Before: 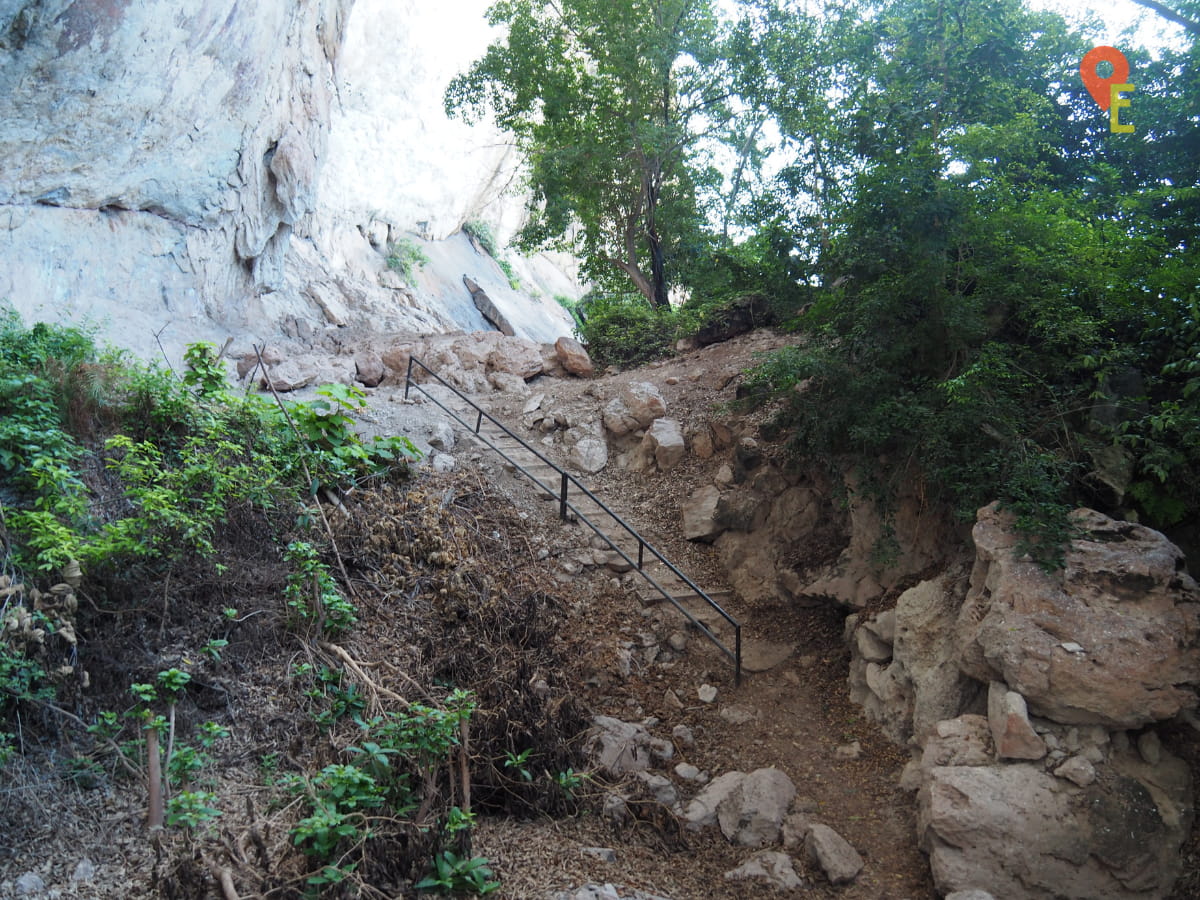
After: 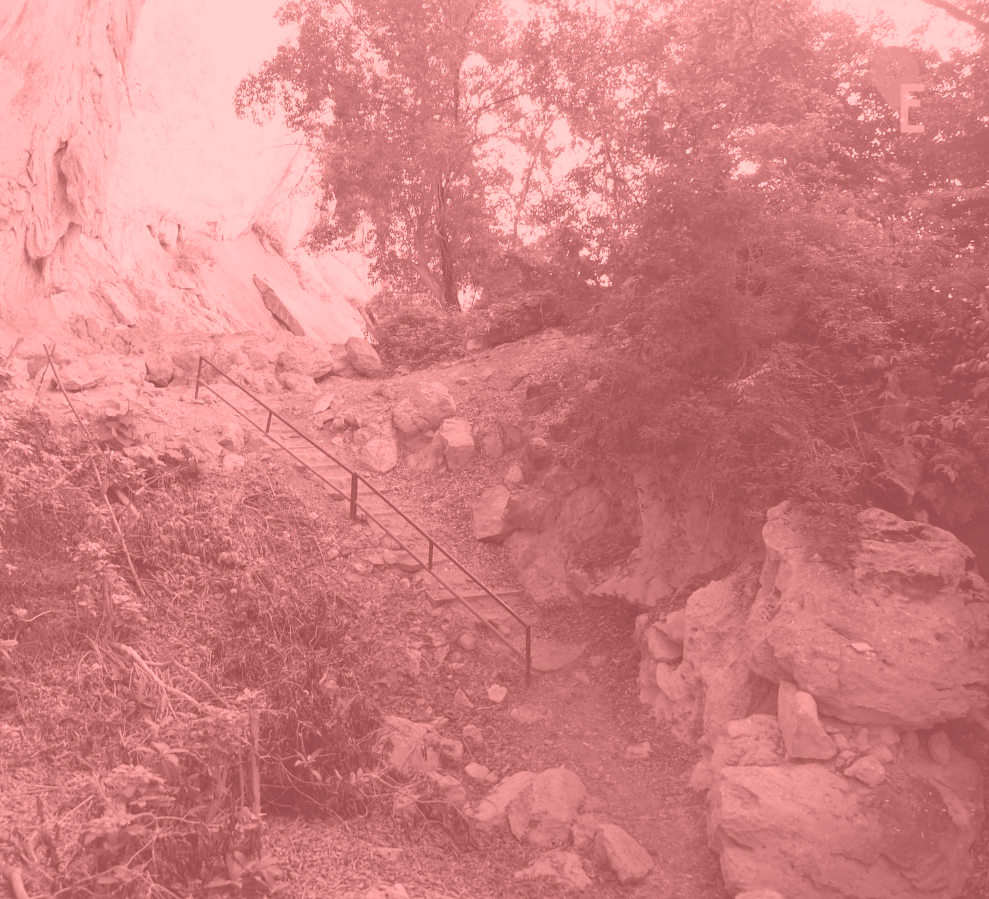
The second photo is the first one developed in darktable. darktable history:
color zones: curves: ch1 [(0, 0.469) (0.001, 0.469) (0.12, 0.446) (0.248, 0.469) (0.5, 0.5) (0.748, 0.5) (0.999, 0.469) (1, 0.469)]
crop: left 17.582%, bottom 0.031%
exposure: compensate highlight preservation false
colorize: saturation 51%, source mix 50.67%, lightness 50.67%
